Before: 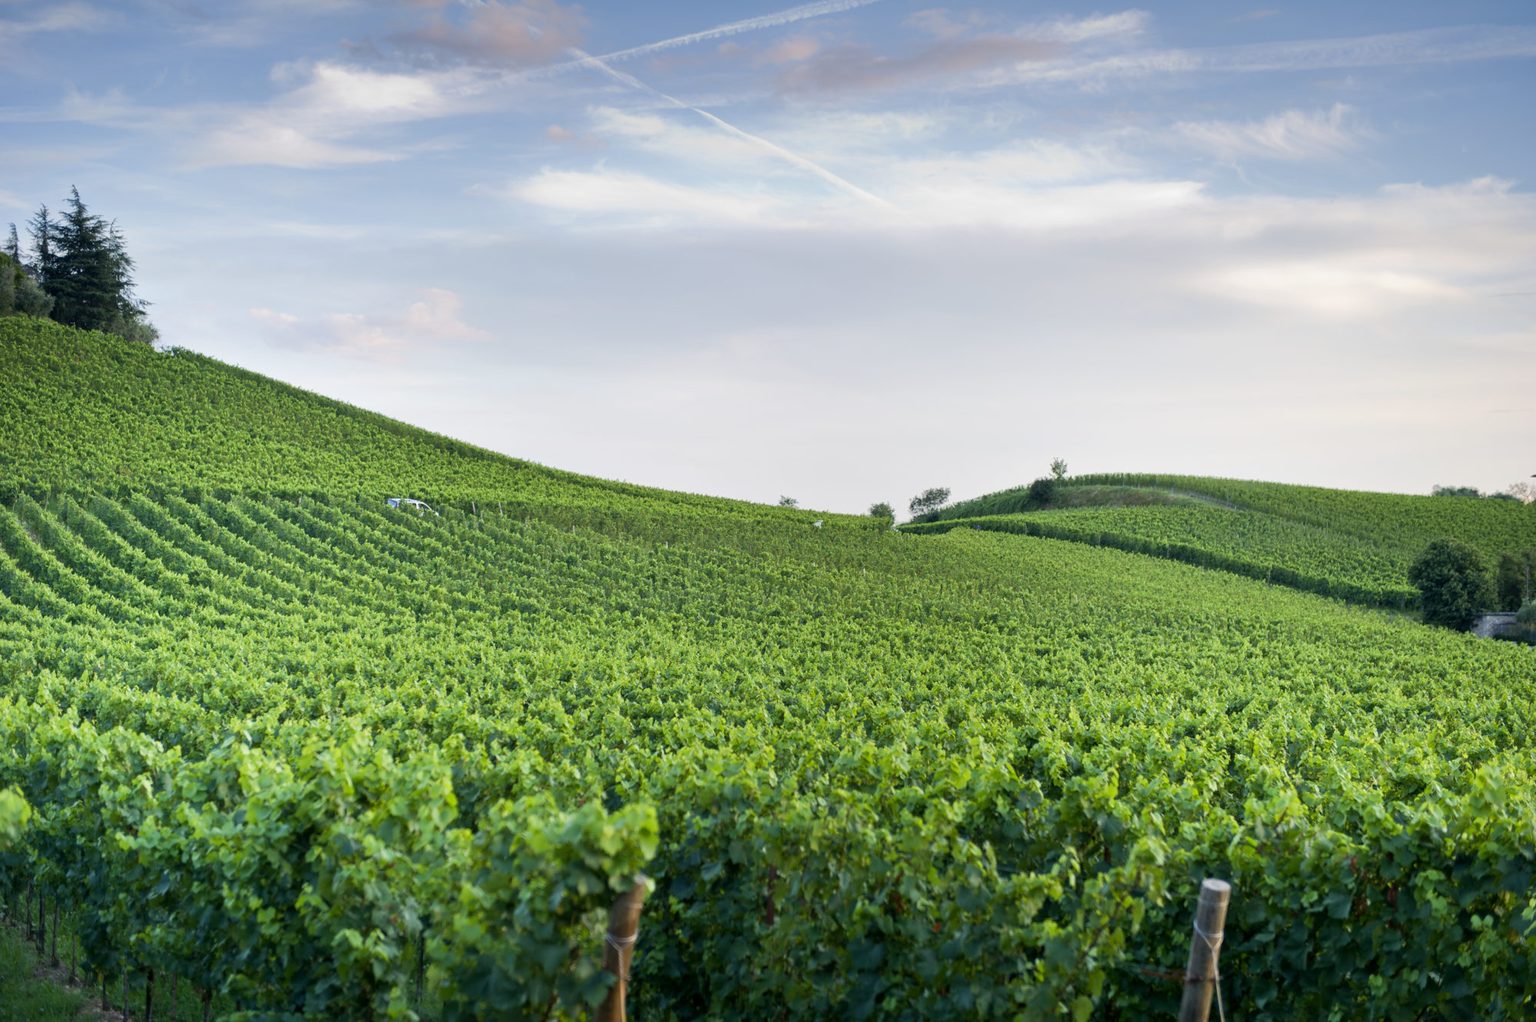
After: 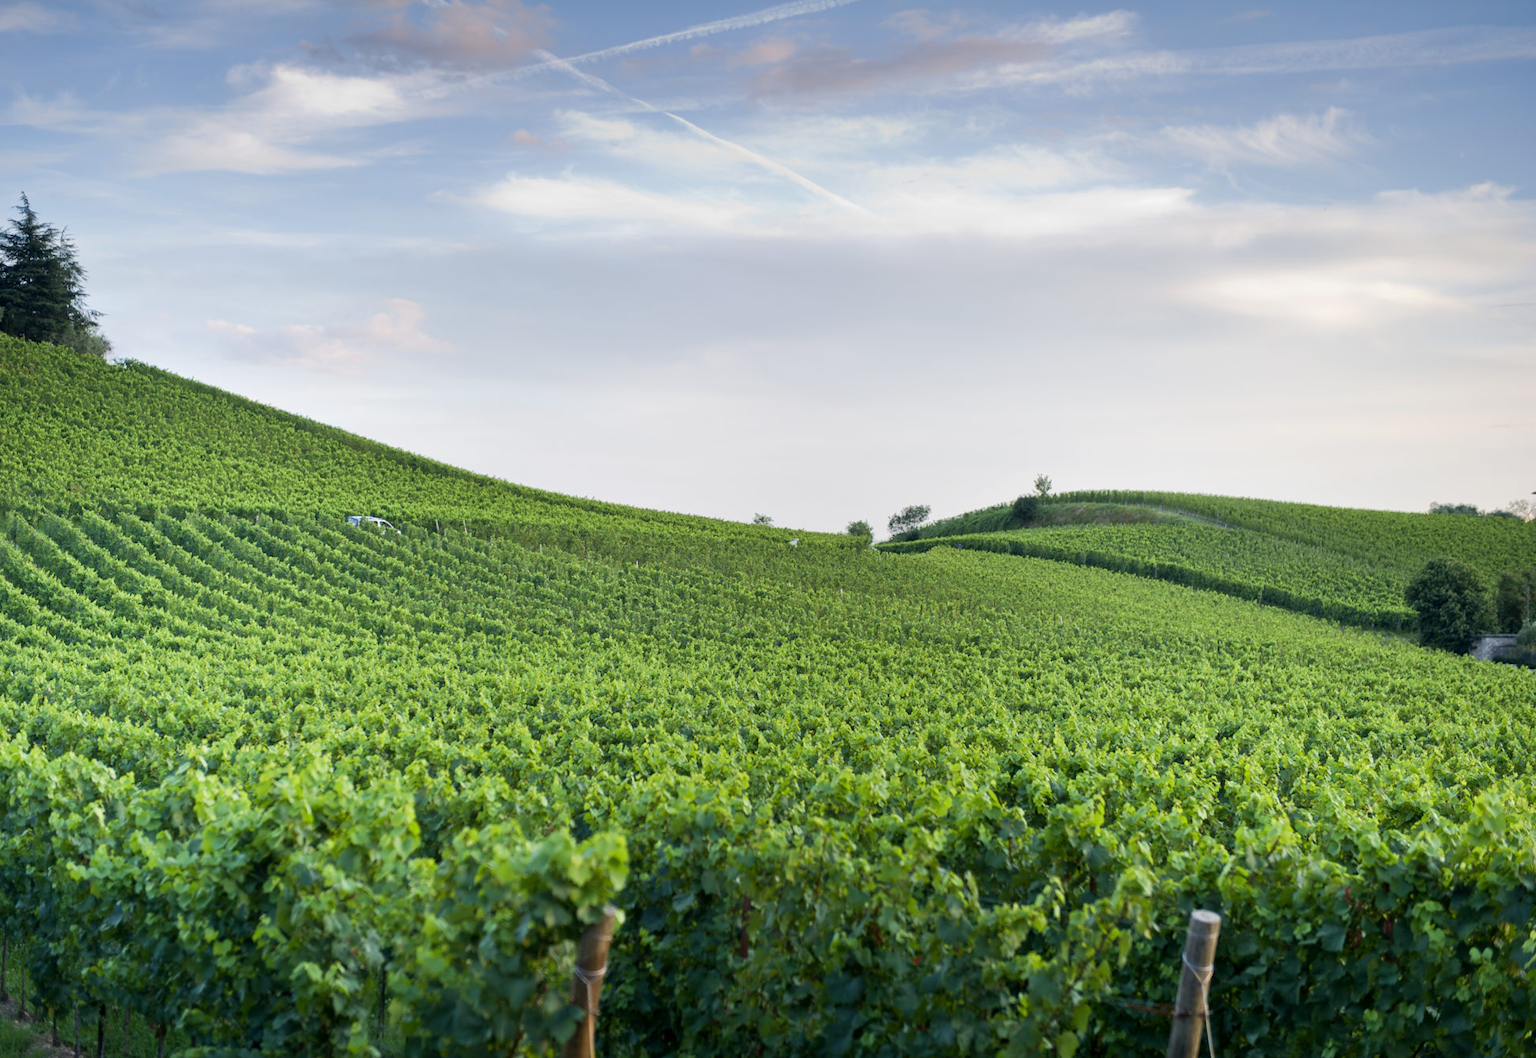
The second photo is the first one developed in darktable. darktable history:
crop and rotate: left 3.387%
